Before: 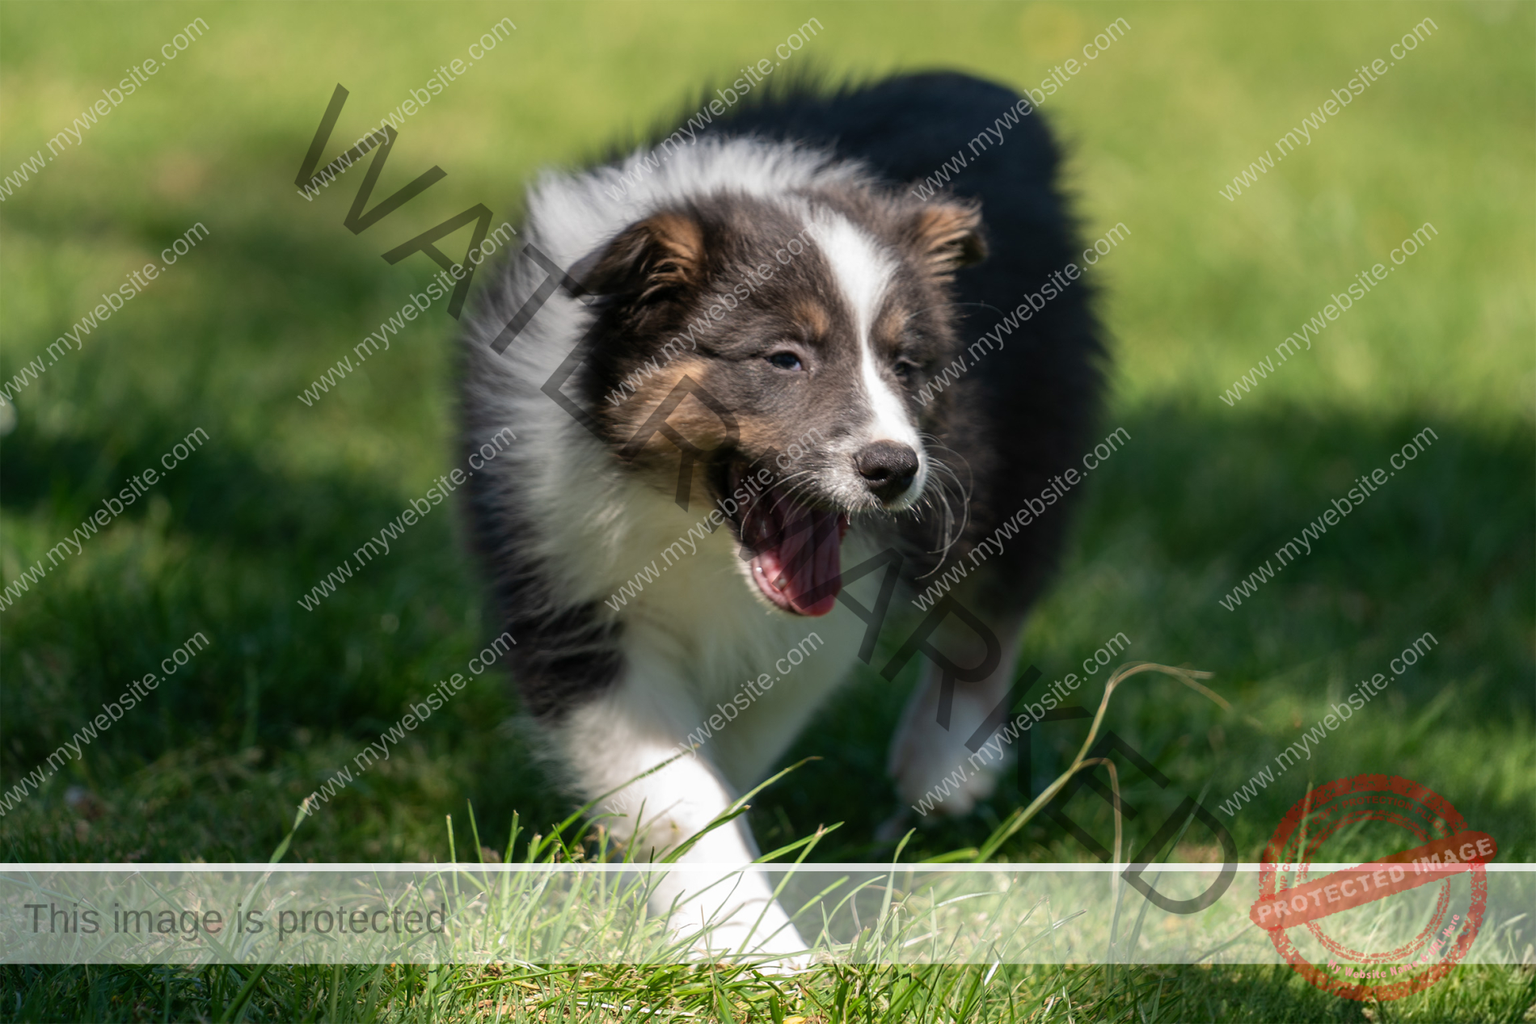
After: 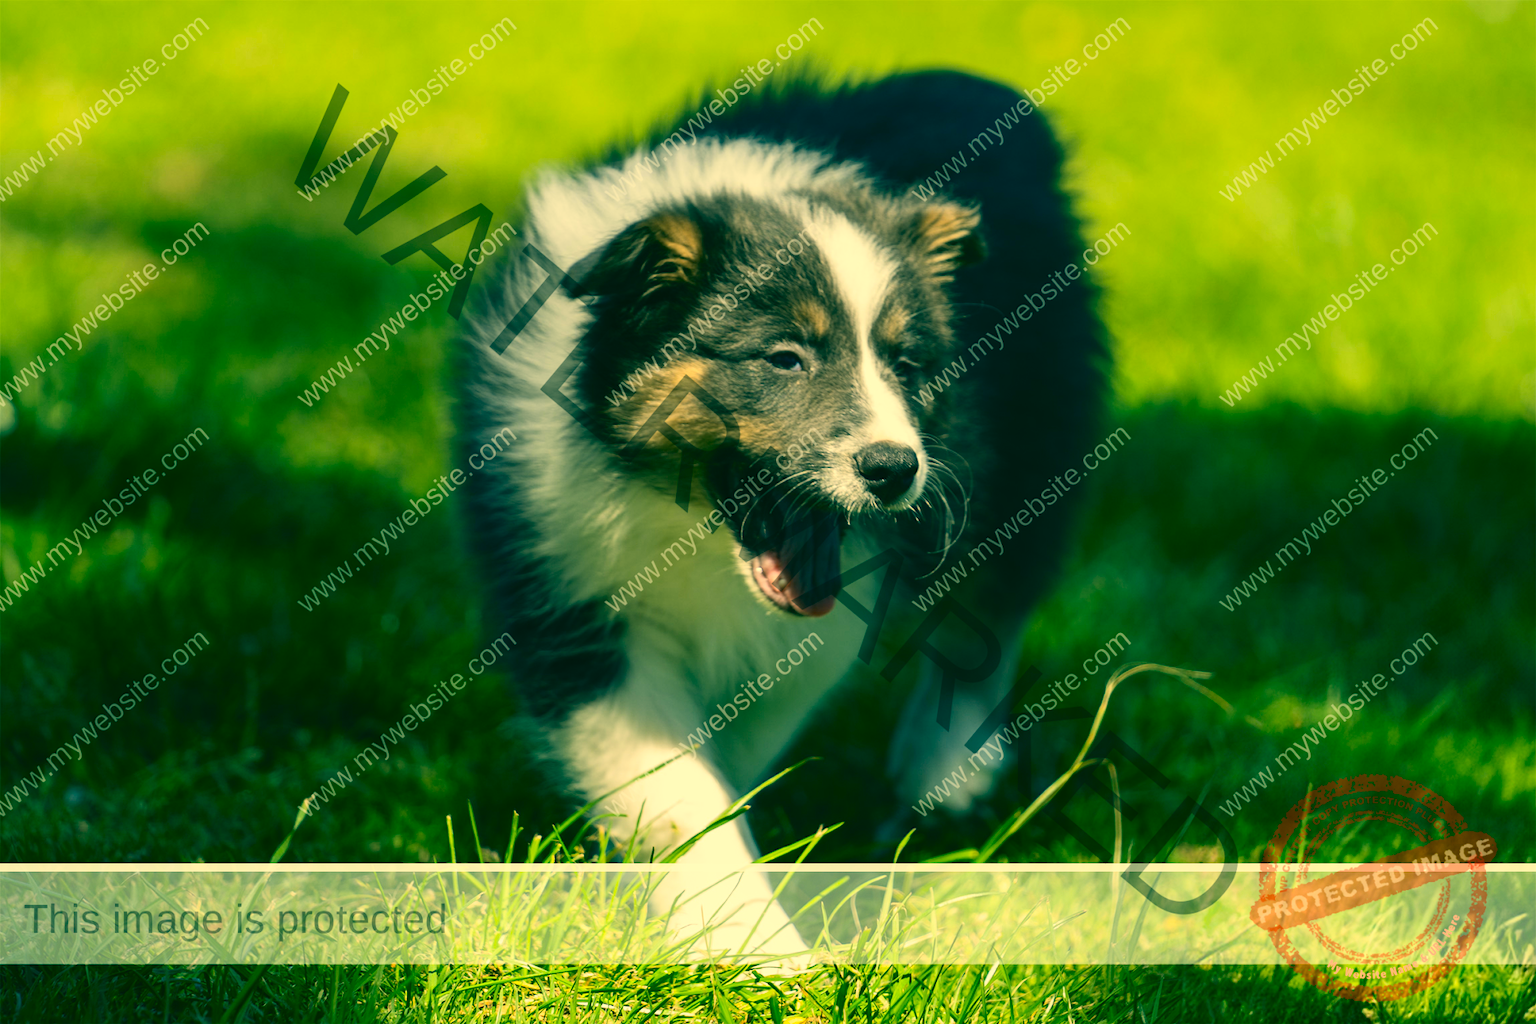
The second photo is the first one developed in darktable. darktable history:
contrast brightness saturation: contrast 0.233, brightness 0.097, saturation 0.291
color correction: highlights a* 2.02, highlights b* 34.59, shadows a* -37.4, shadows b* -5.72
